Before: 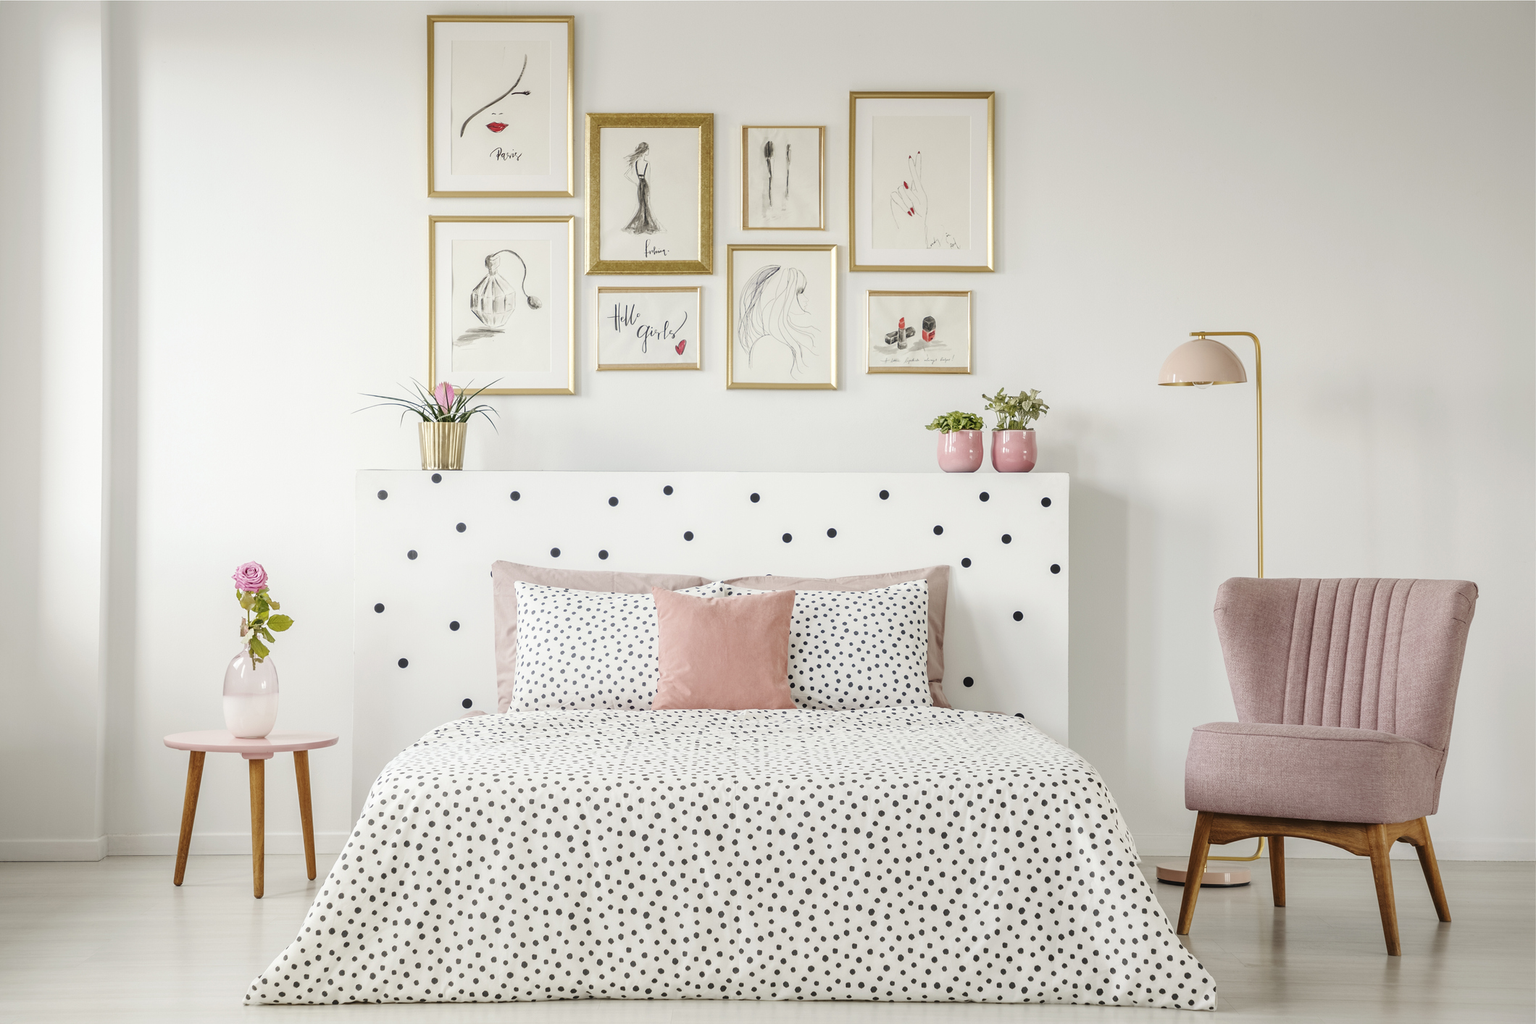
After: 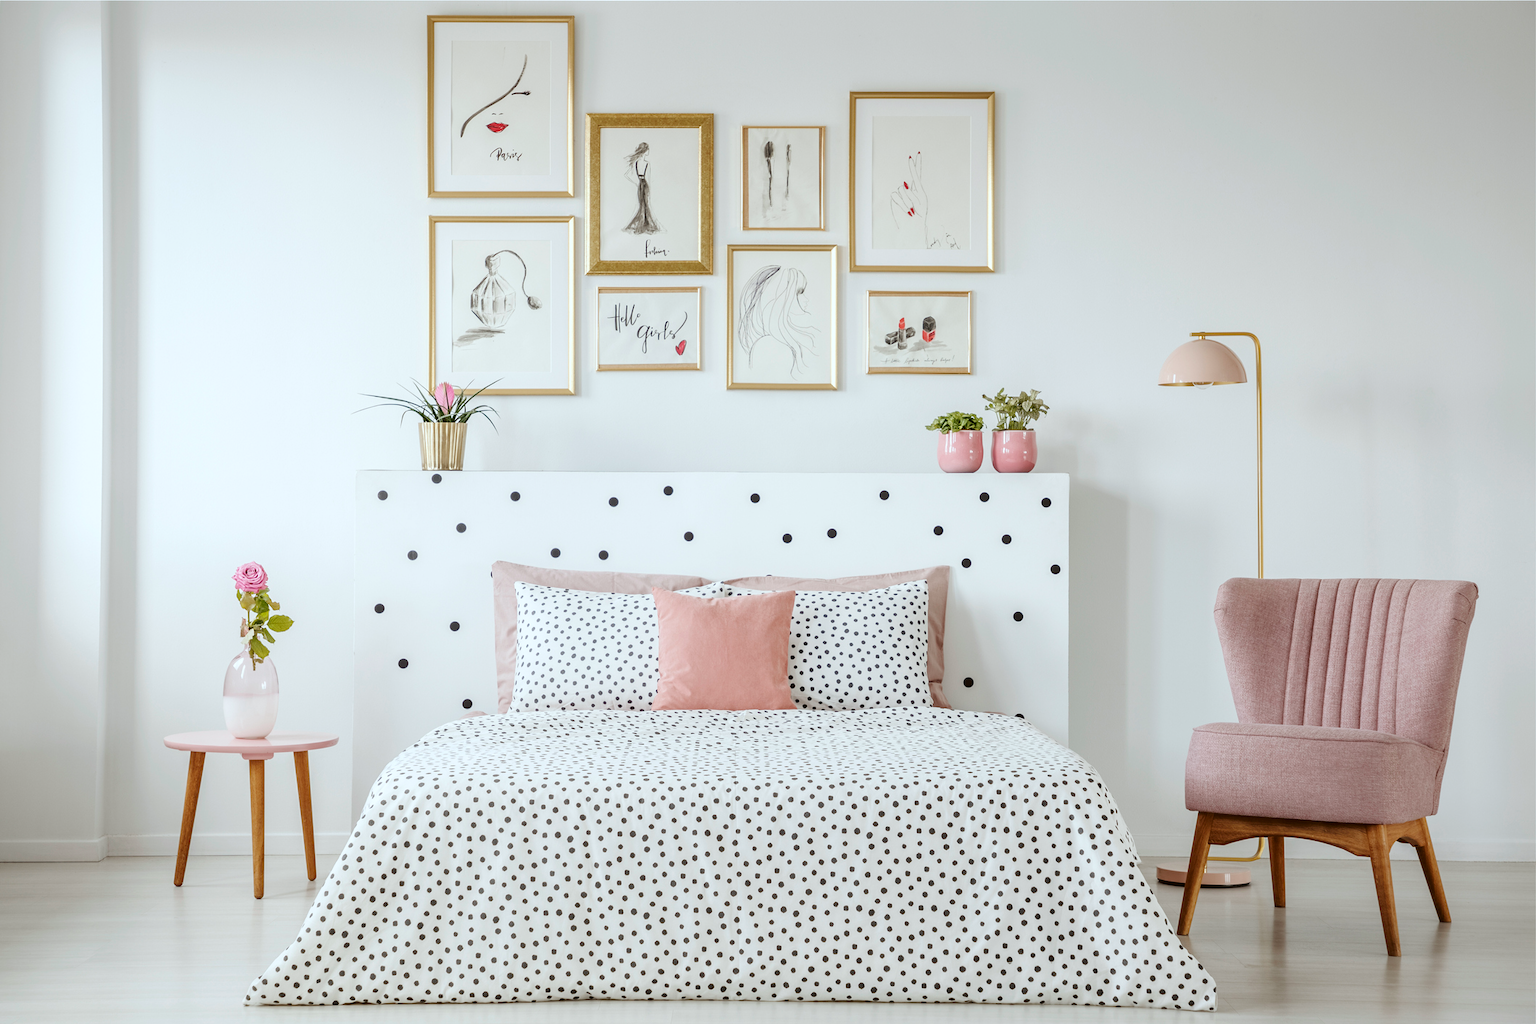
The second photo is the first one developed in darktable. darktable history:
color correction: highlights a* -3.37, highlights b* -6.78, shadows a* 3.06, shadows b* 5.62
